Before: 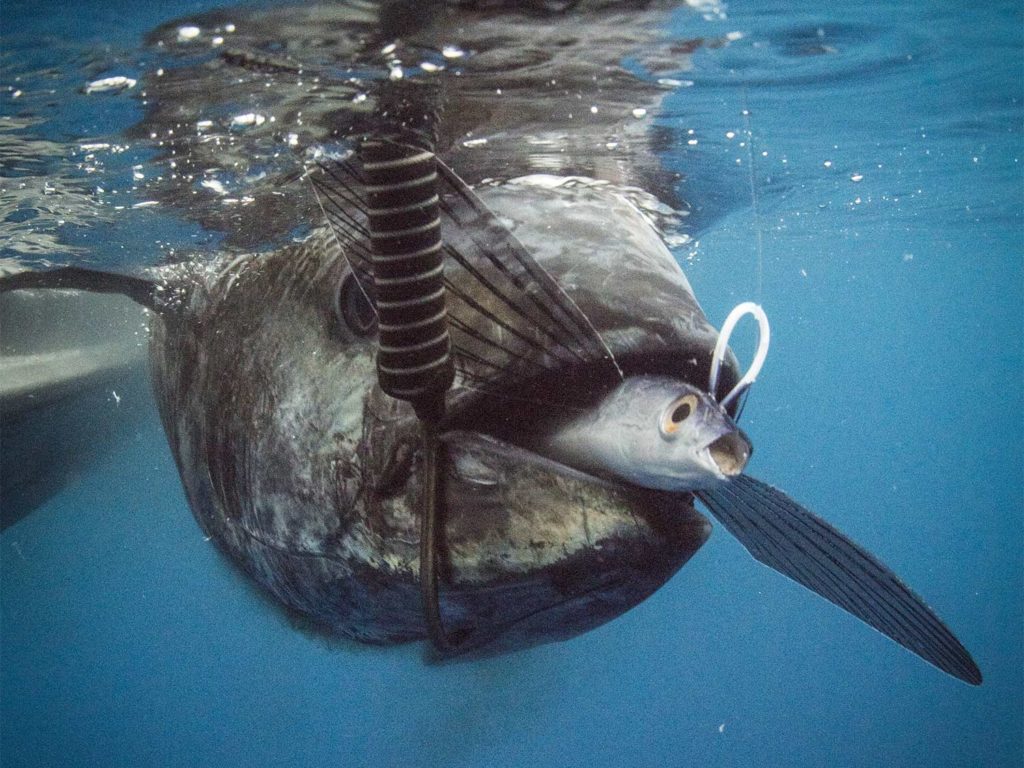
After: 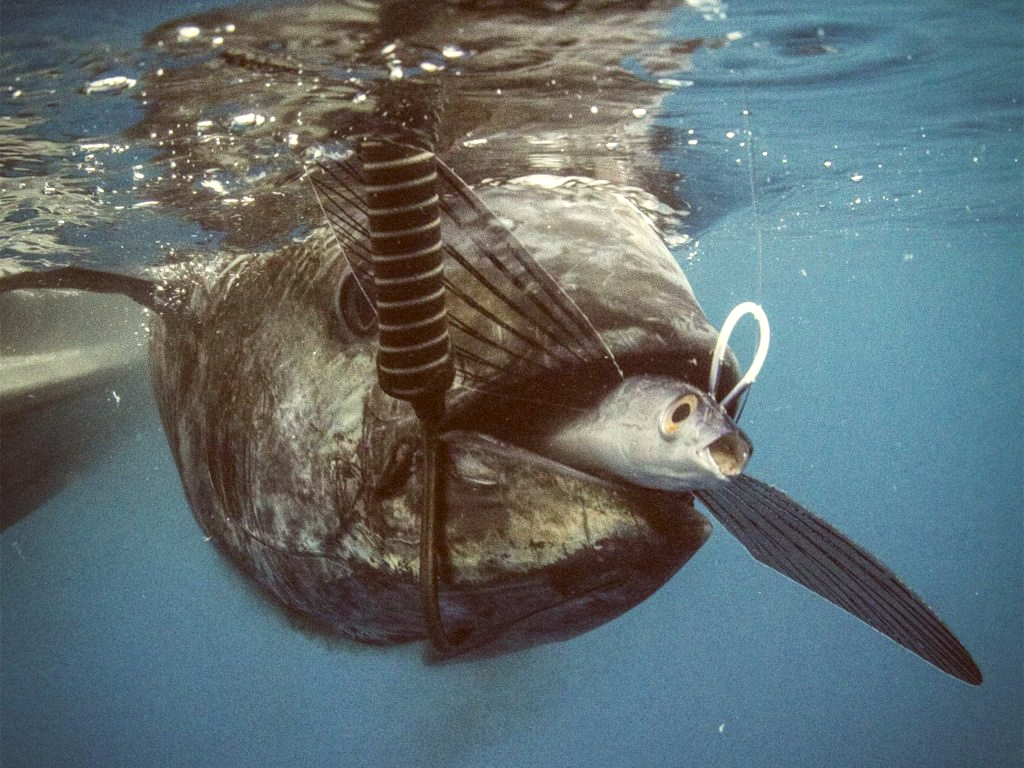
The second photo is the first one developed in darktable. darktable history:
color balance: lift [1.001, 1.007, 1, 0.993], gamma [1.023, 1.026, 1.01, 0.974], gain [0.964, 1.059, 1.073, 0.927]
local contrast: detail 130%
levels: levels [0, 0.499, 1]
exposure: black level correction -0.008, exposure 0.067 EV, compensate highlight preservation false
